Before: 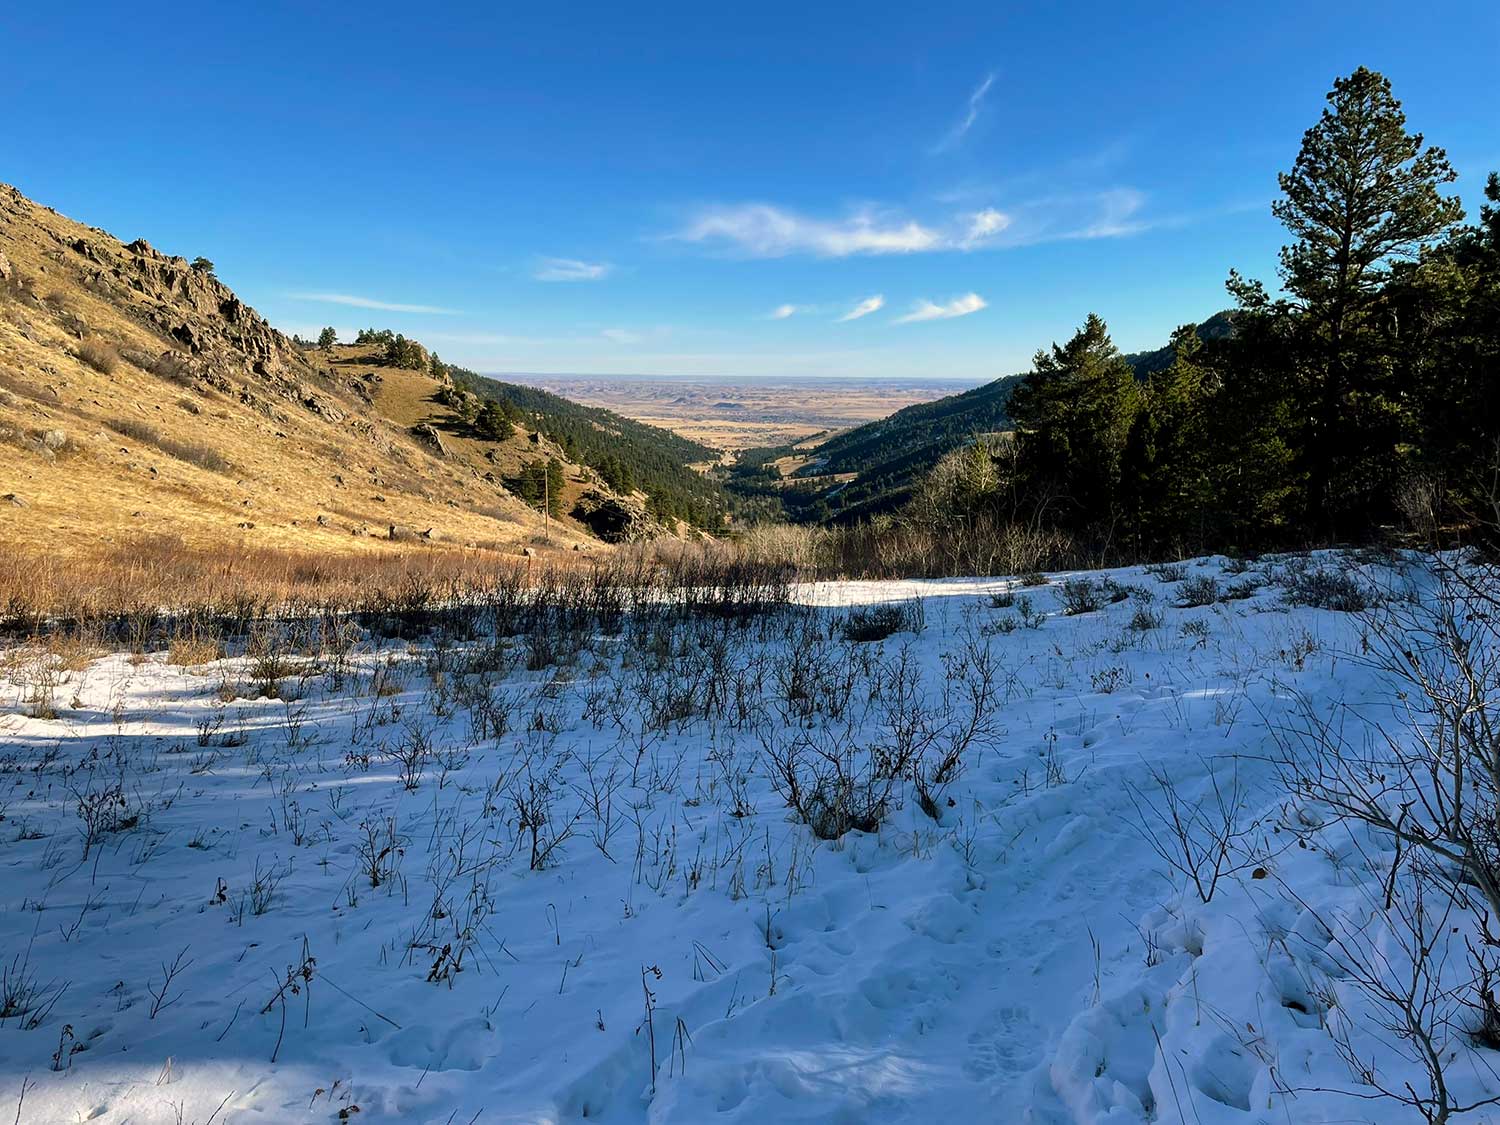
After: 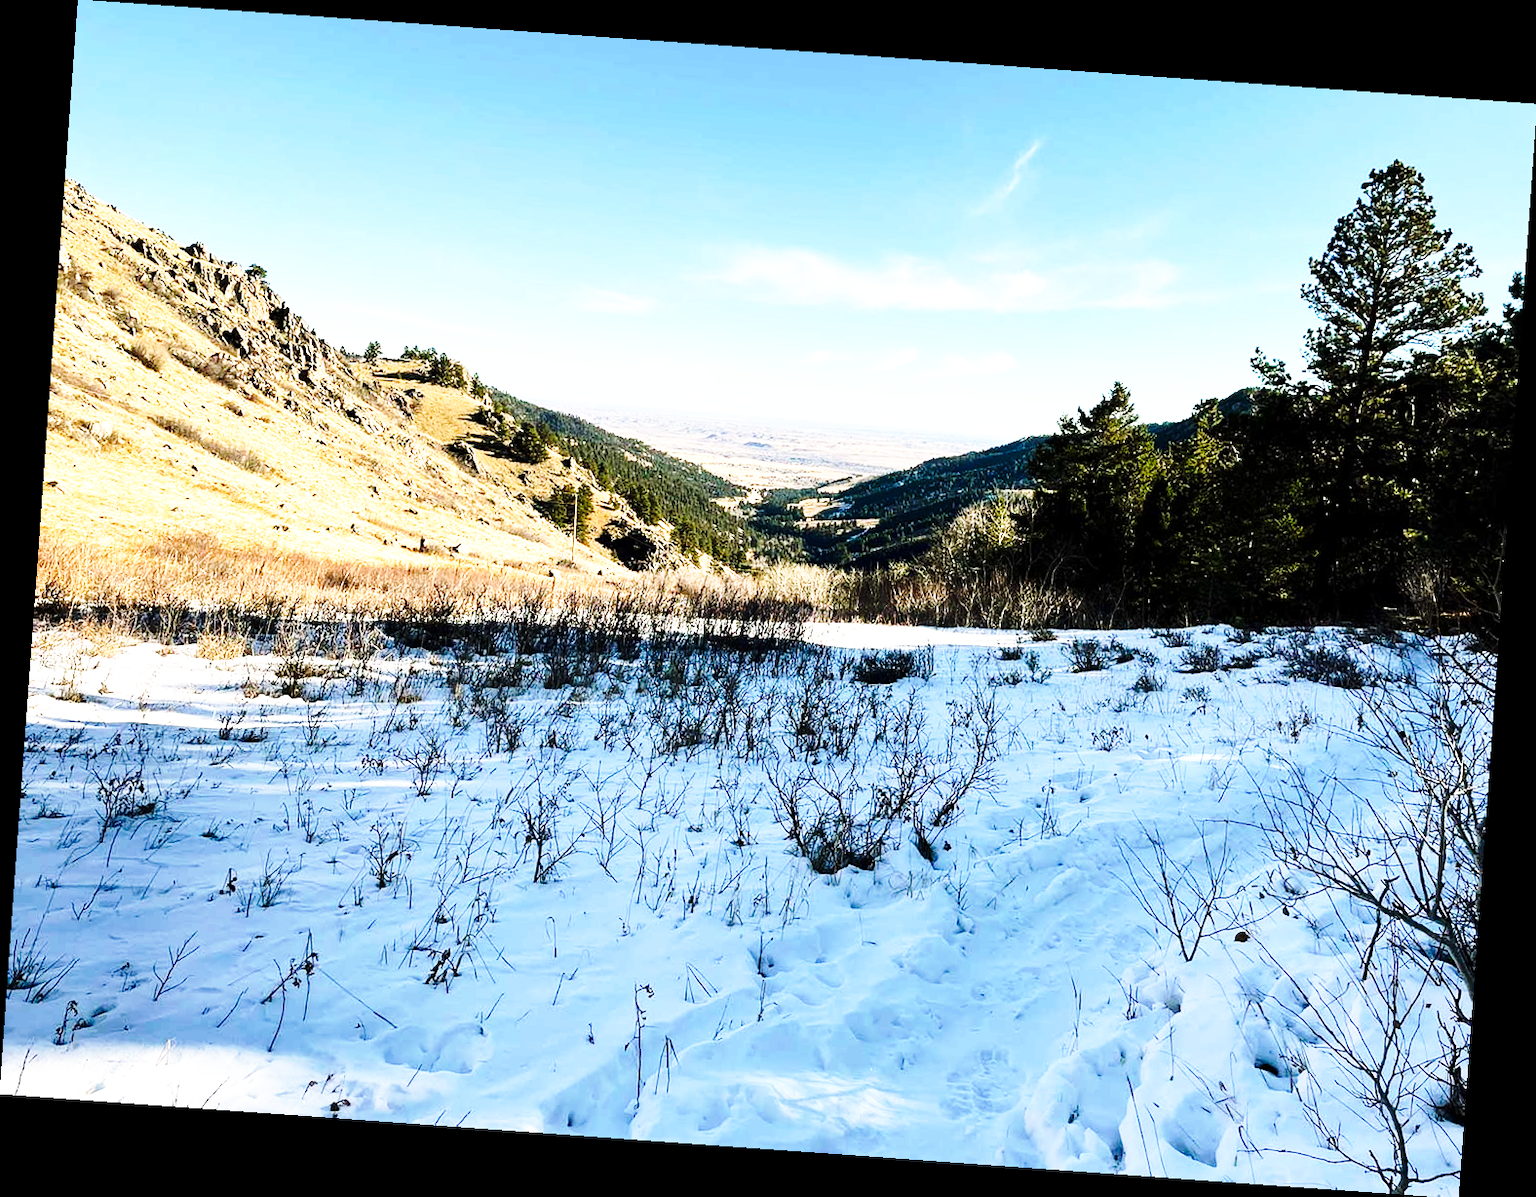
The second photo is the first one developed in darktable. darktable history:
tone equalizer: -8 EV -0.75 EV, -7 EV -0.7 EV, -6 EV -0.6 EV, -5 EV -0.4 EV, -3 EV 0.4 EV, -2 EV 0.6 EV, -1 EV 0.7 EV, +0 EV 0.75 EV, edges refinement/feathering 500, mask exposure compensation -1.57 EV, preserve details no
rotate and perspective: rotation 4.1°, automatic cropping off
tone curve: curves: ch0 [(0, 0) (0.003, 0.004) (0.011, 0.015) (0.025, 0.033) (0.044, 0.058) (0.069, 0.091) (0.1, 0.131) (0.136, 0.179) (0.177, 0.233) (0.224, 0.296) (0.277, 0.364) (0.335, 0.434) (0.399, 0.511) (0.468, 0.584) (0.543, 0.656) (0.623, 0.729) (0.709, 0.799) (0.801, 0.874) (0.898, 0.936) (1, 1)], preserve colors none
base curve: curves: ch0 [(0, 0) (0.026, 0.03) (0.109, 0.232) (0.351, 0.748) (0.669, 0.968) (1, 1)], preserve colors none
